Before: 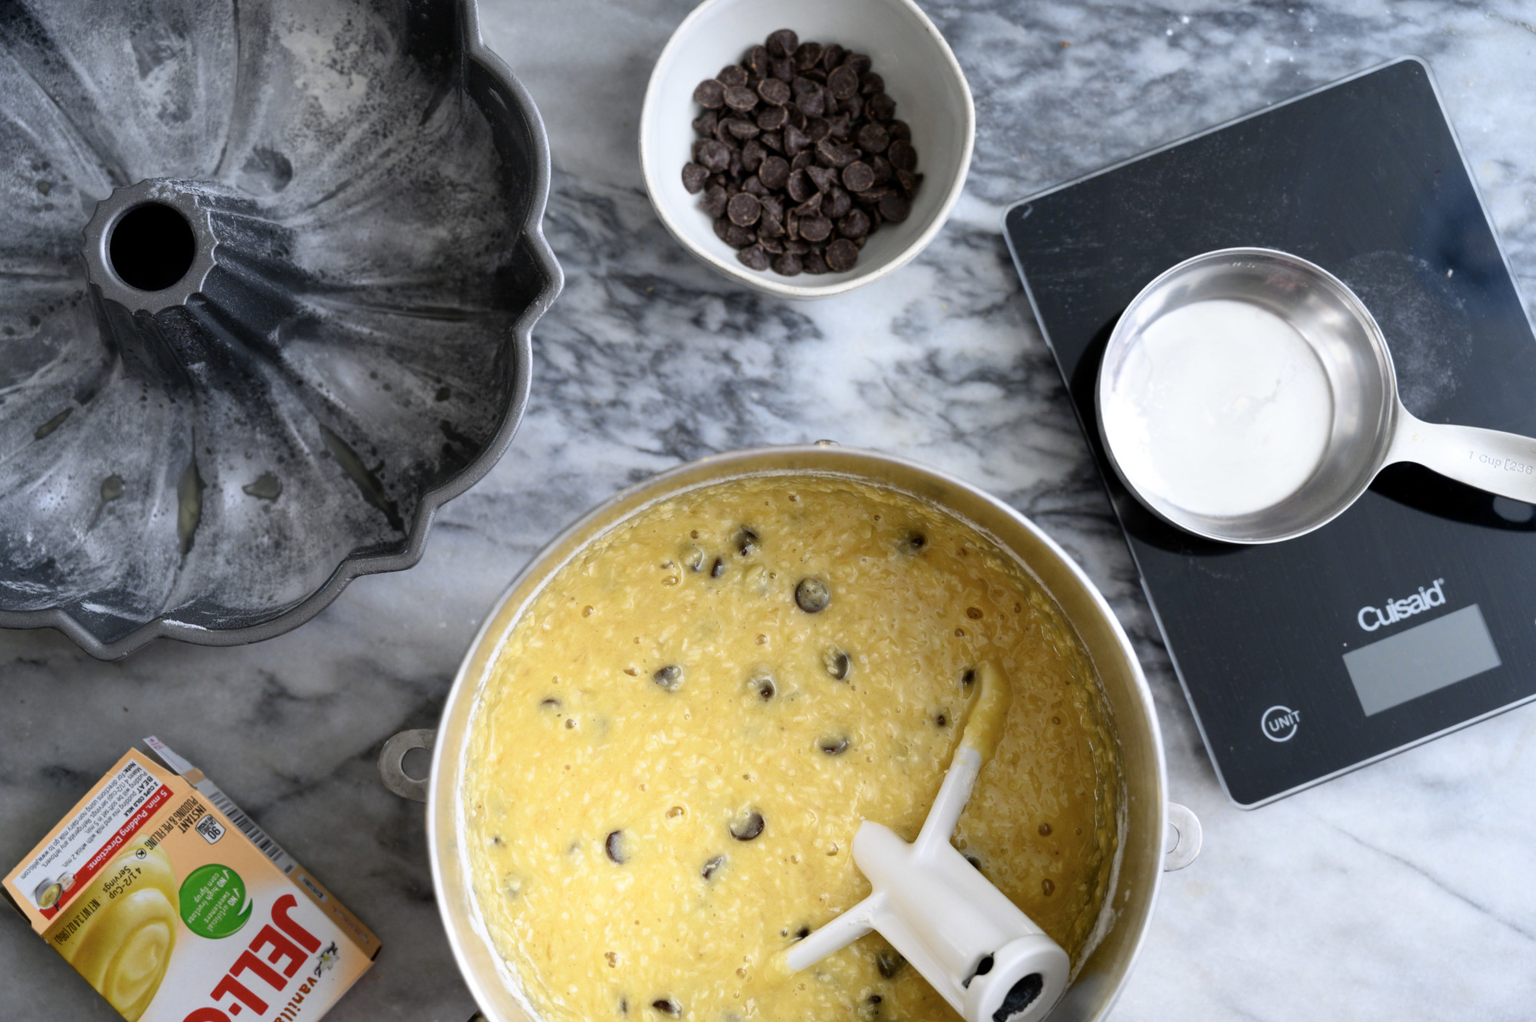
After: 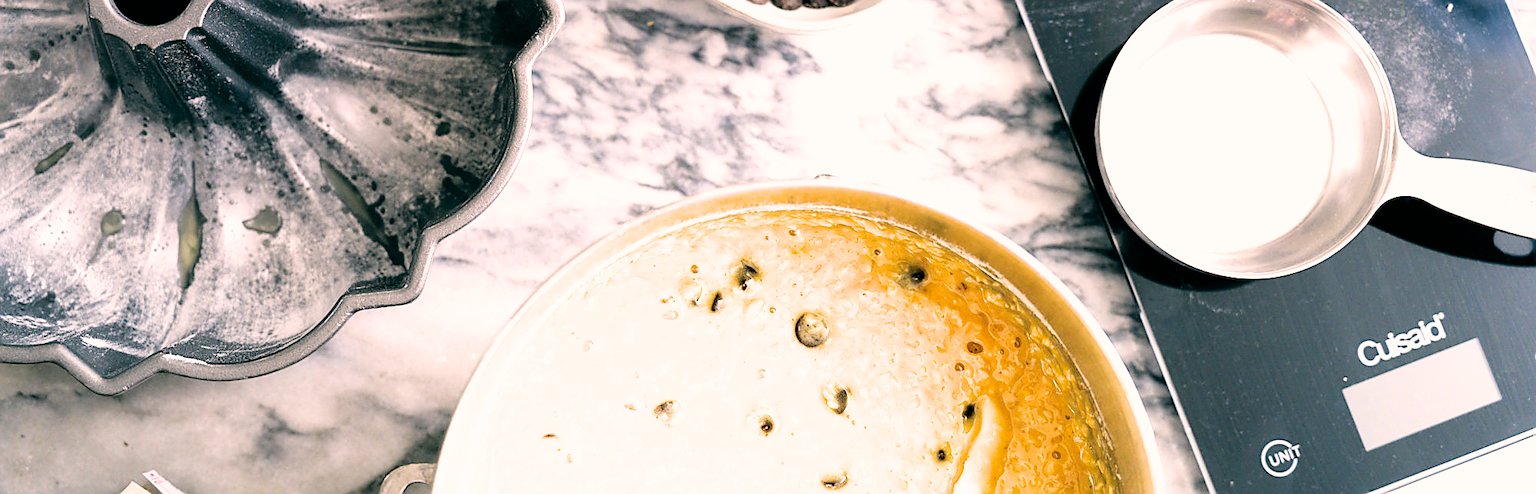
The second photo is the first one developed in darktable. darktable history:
sharpen: radius 1.4, amount 1.25, threshold 0.7
crop and rotate: top 26.056%, bottom 25.543%
color balance: lift [1.005, 0.99, 1.007, 1.01], gamma [1, 0.979, 1.011, 1.021], gain [0.923, 1.098, 1.025, 0.902], input saturation 90.45%, contrast 7.73%, output saturation 105.91%
graduated density: density 0.38 EV, hardness 21%, rotation -6.11°, saturation 32%
exposure: exposure 2 EV, compensate exposure bias true, compensate highlight preservation false
filmic rgb: black relative exposure -5 EV, white relative exposure 3.5 EV, hardness 3.19, contrast 1.2, highlights saturation mix -50%
color correction: highlights a* 5.81, highlights b* 4.84
white balance: red 1, blue 1
